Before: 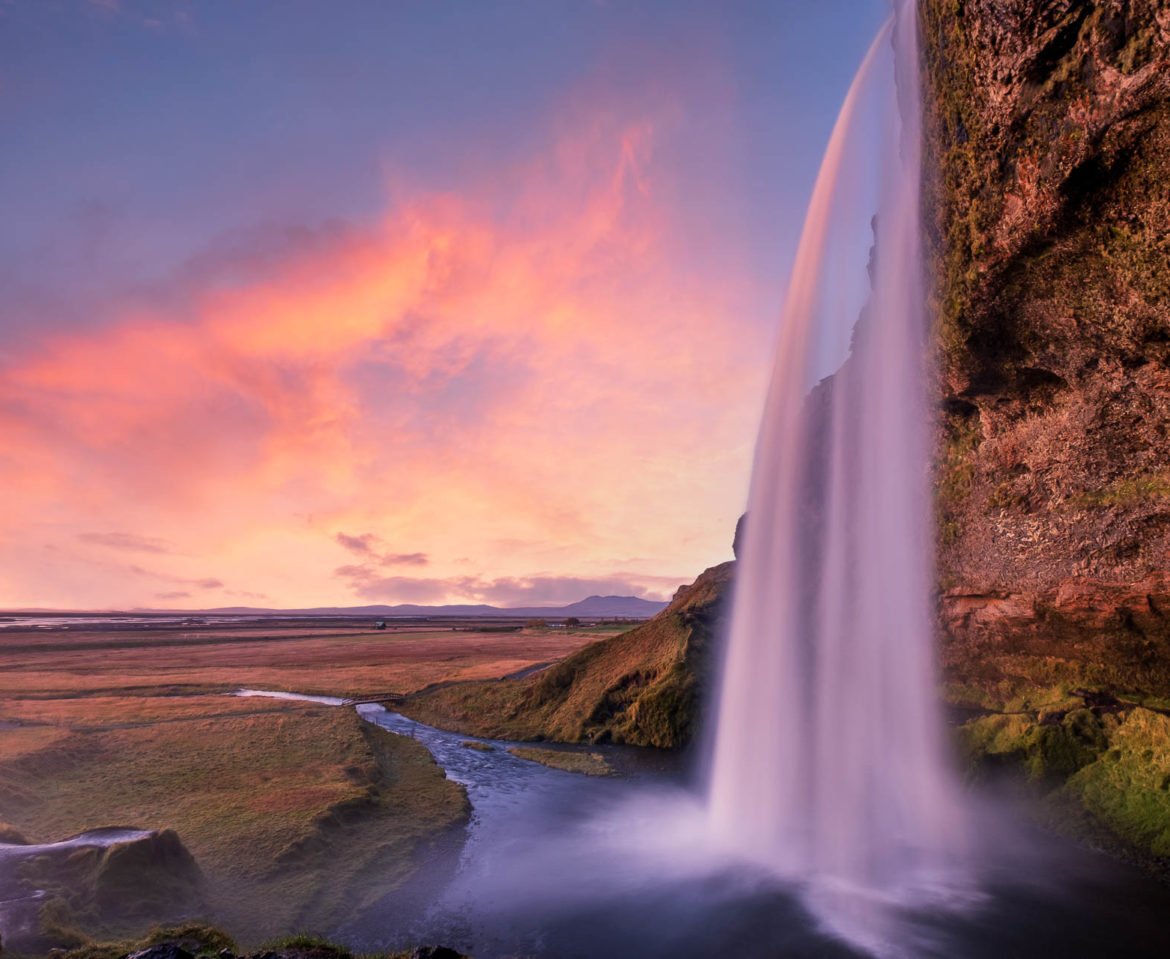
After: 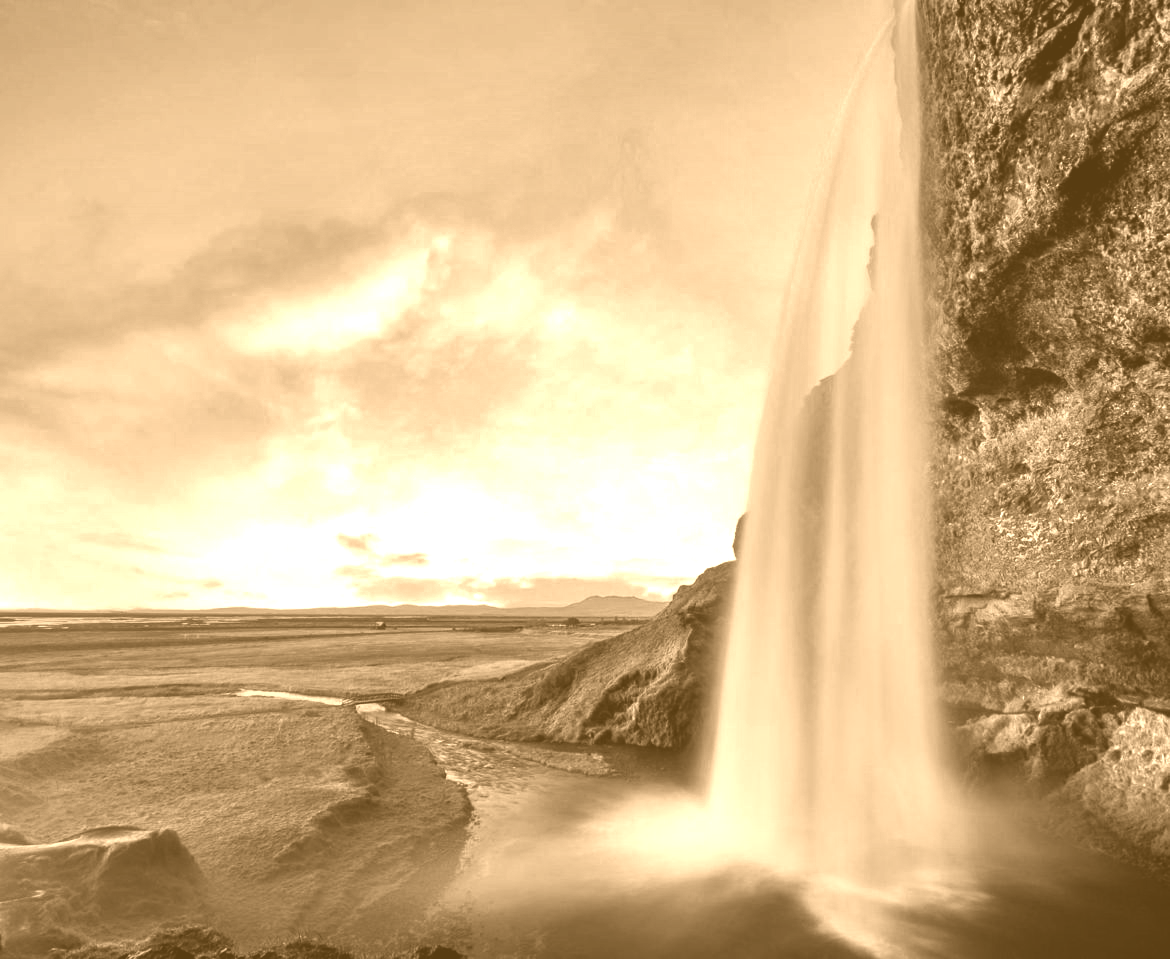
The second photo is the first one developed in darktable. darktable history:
contrast brightness saturation: contrast 0.23, brightness 0.1, saturation 0.29
exposure: black level correction 0.001, exposure 0.014 EV, compensate highlight preservation false
color zones: curves: ch0 [(0.004, 0.305) (0.261, 0.623) (0.389, 0.399) (0.708, 0.571) (0.947, 0.34)]; ch1 [(0.025, 0.645) (0.229, 0.584) (0.326, 0.551) (0.484, 0.262) (0.757, 0.643)]
colorize: hue 28.8°, source mix 100%
